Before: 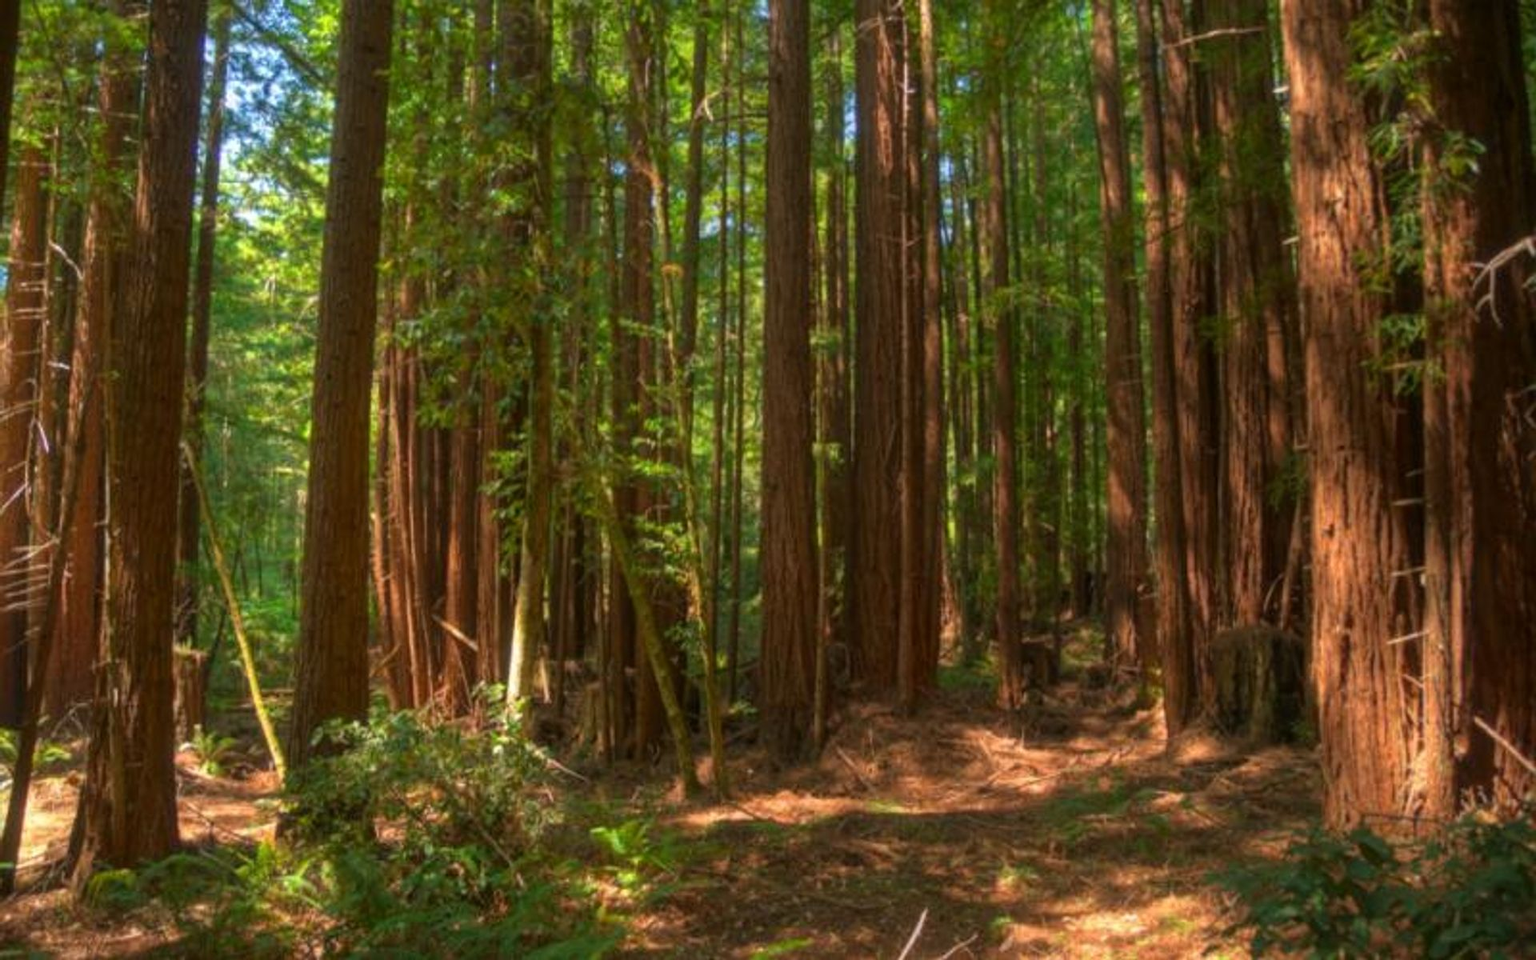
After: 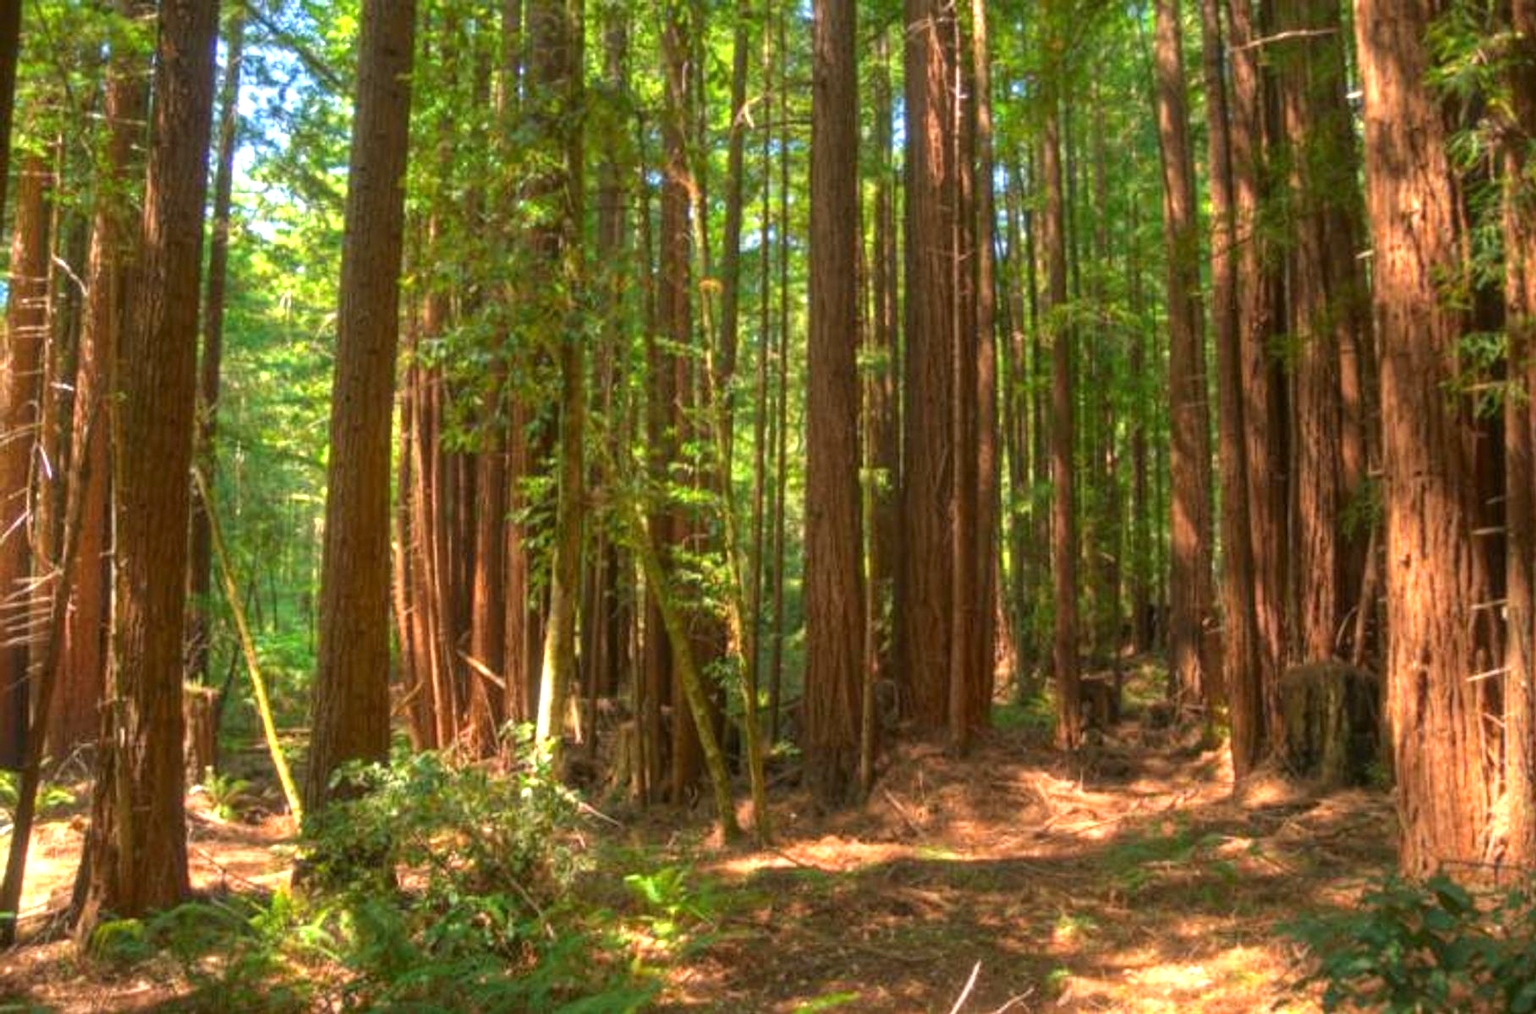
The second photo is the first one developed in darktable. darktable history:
crop and rotate: right 5.379%
exposure: exposure 0.911 EV, compensate highlight preservation false
